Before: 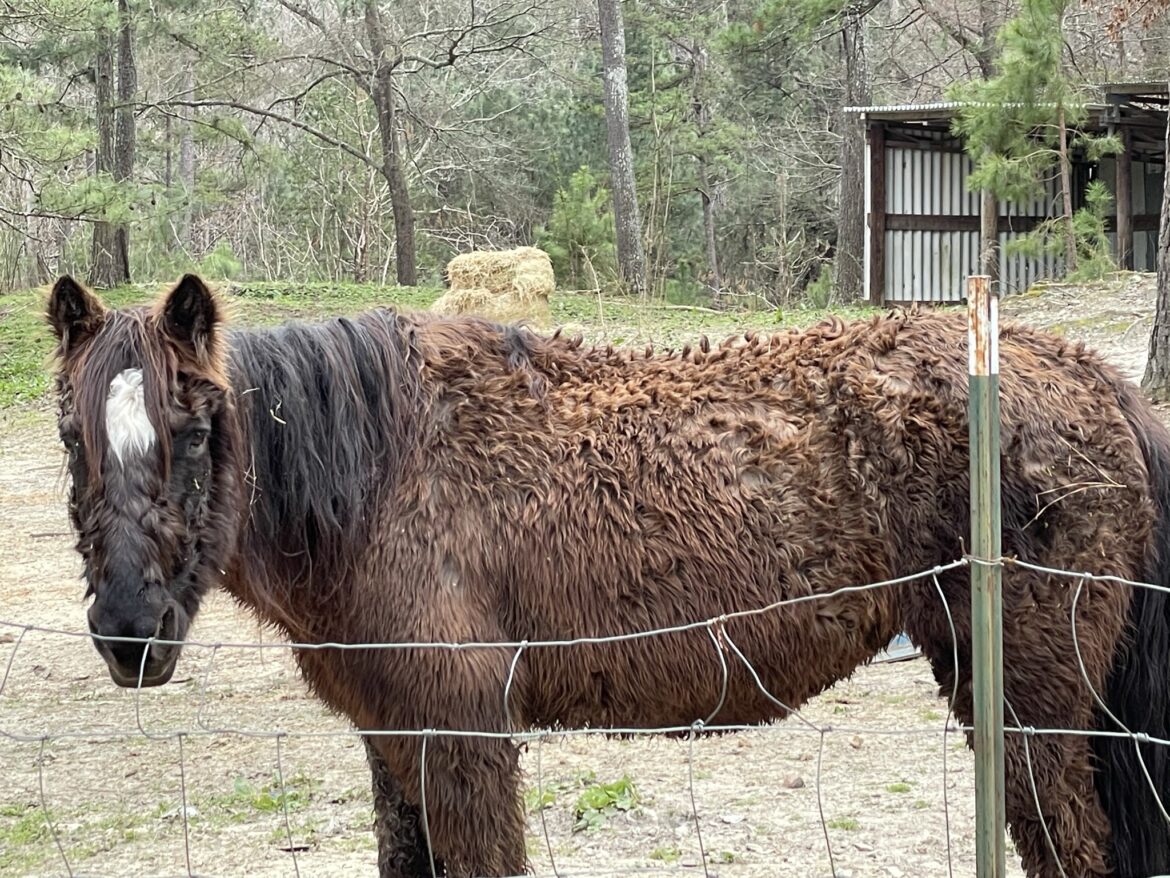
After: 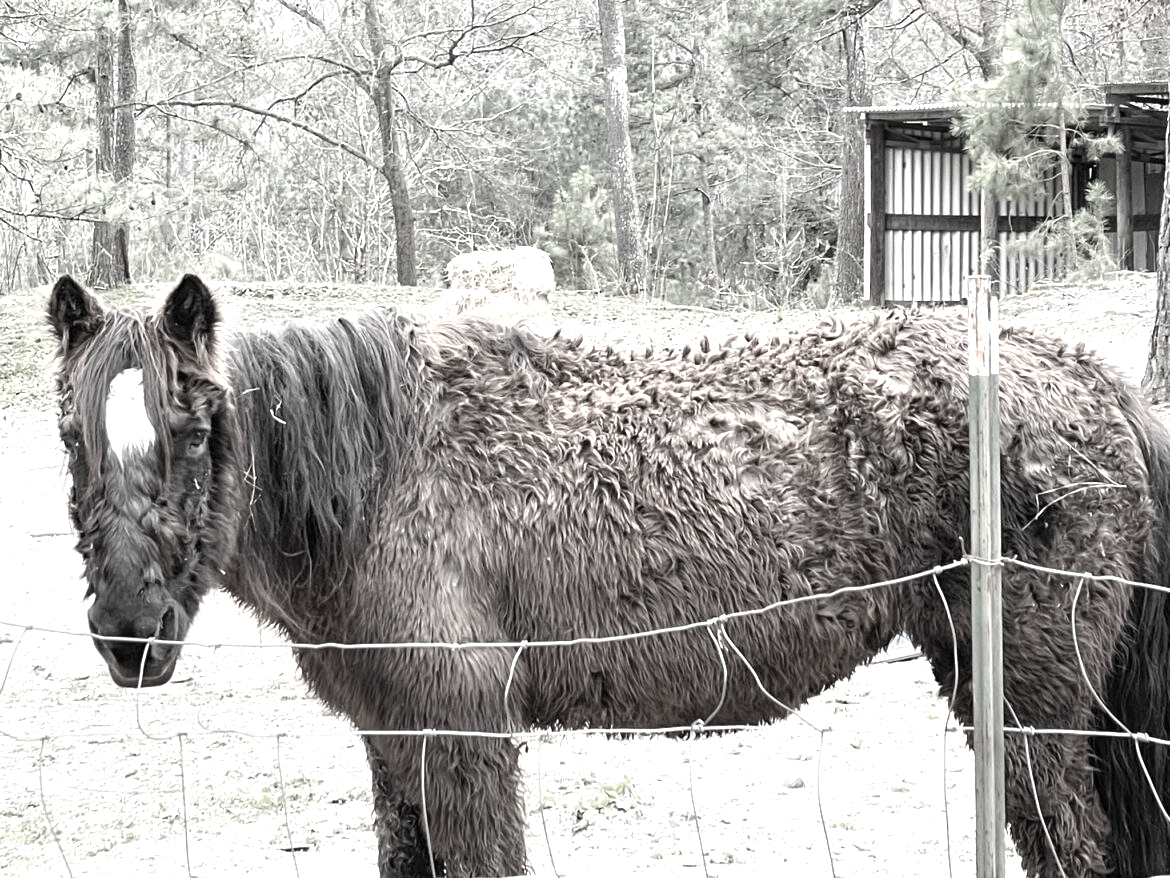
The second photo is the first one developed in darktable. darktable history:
color correction: highlights b* 0.047, saturation 0.161
tone equalizer: edges refinement/feathering 500, mask exposure compensation -1.57 EV, preserve details no
exposure: black level correction 0, exposure 1 EV, compensate exposure bias true
